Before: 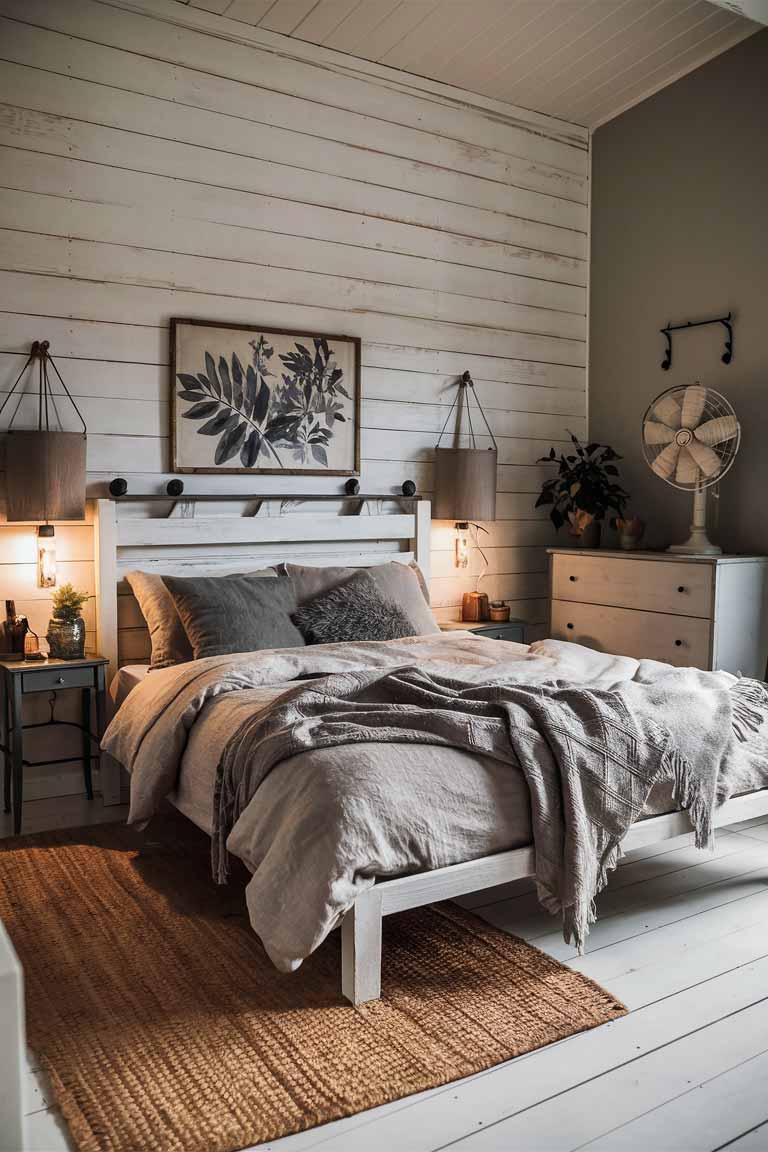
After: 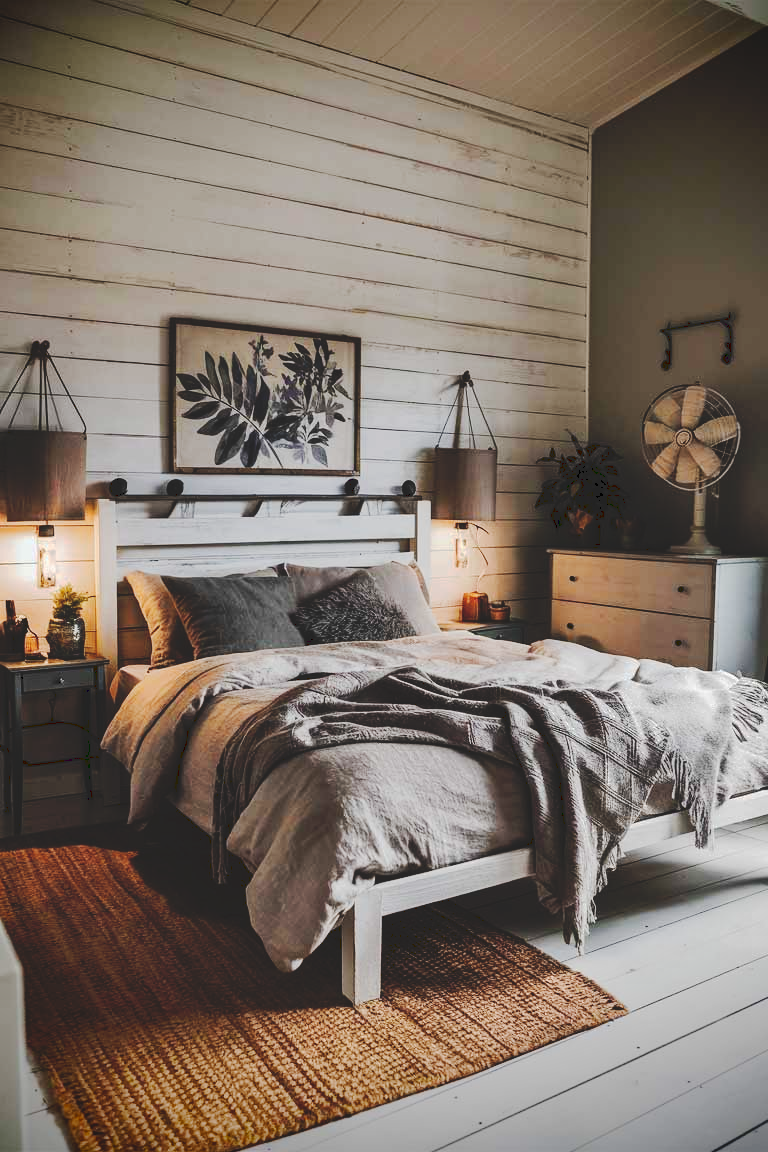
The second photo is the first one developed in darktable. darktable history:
vignetting: fall-off start 88.53%, fall-off radius 44.2%, saturation 0.376, width/height ratio 1.161
tone curve: curves: ch0 [(0, 0) (0.003, 0.132) (0.011, 0.136) (0.025, 0.14) (0.044, 0.147) (0.069, 0.149) (0.1, 0.156) (0.136, 0.163) (0.177, 0.177) (0.224, 0.2) (0.277, 0.251) (0.335, 0.311) (0.399, 0.387) (0.468, 0.487) (0.543, 0.585) (0.623, 0.675) (0.709, 0.742) (0.801, 0.81) (0.898, 0.867) (1, 1)], preserve colors none
